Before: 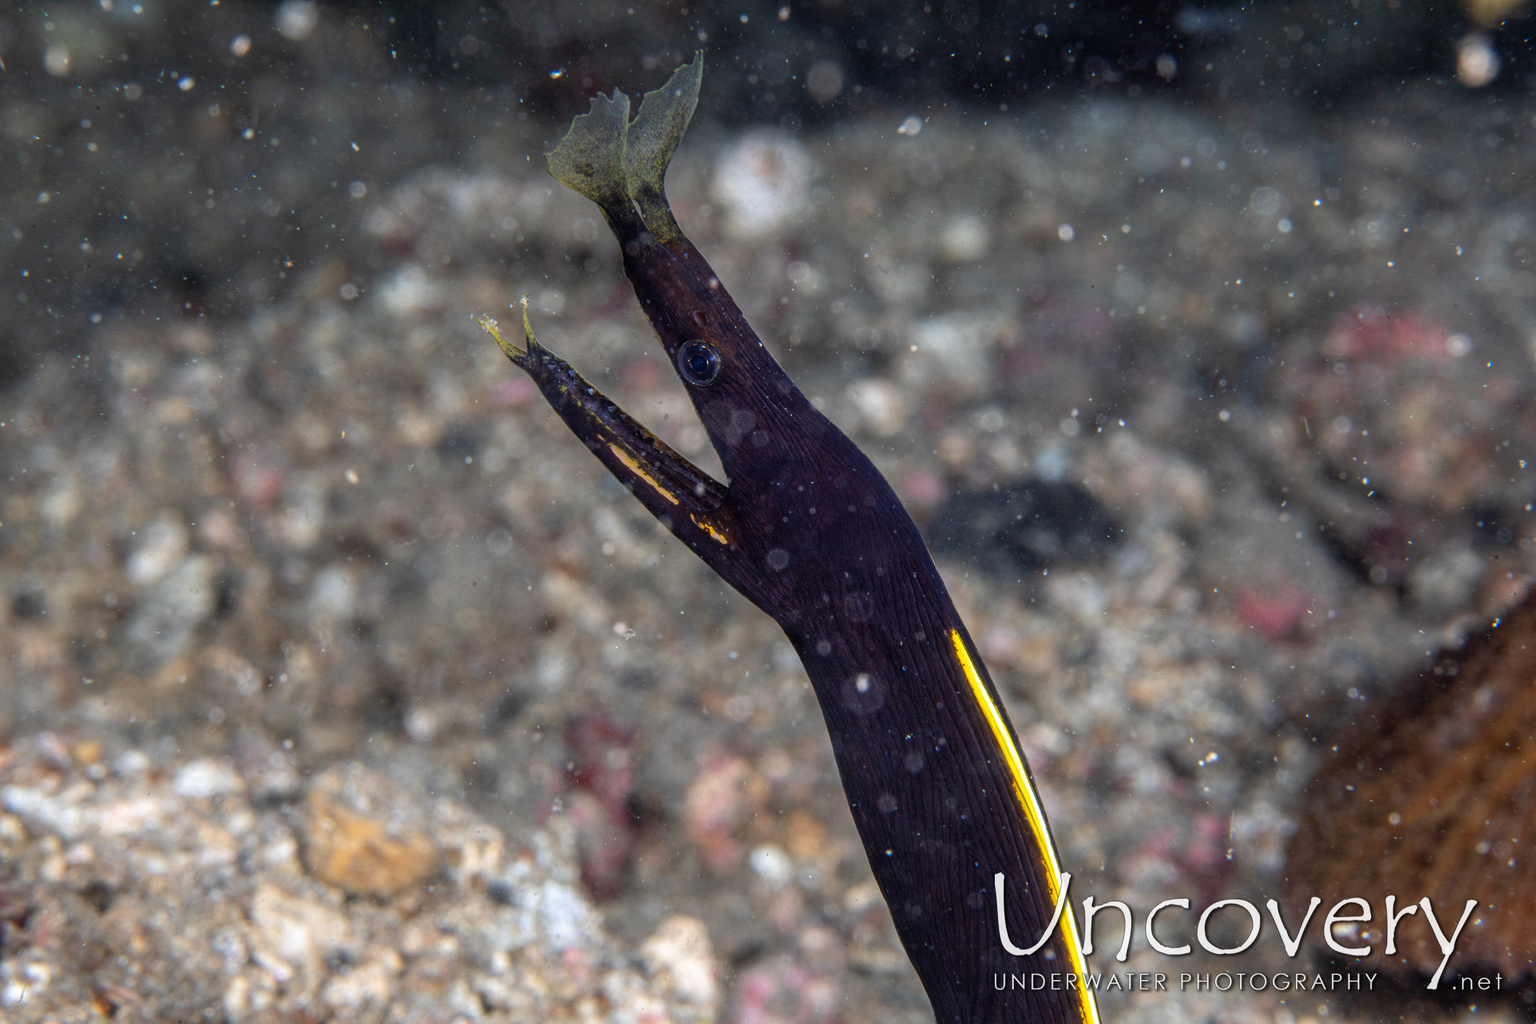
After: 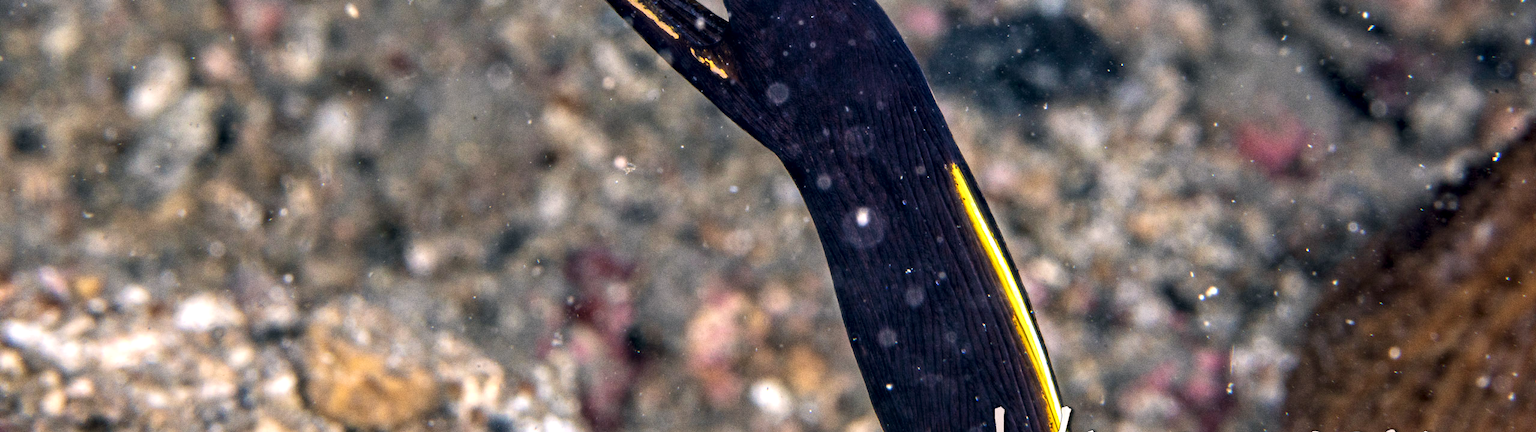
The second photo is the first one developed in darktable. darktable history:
velvia: on, module defaults
color correction: highlights a* 5.38, highlights b* 5.3, shadows a* -4.26, shadows b* -5.11
crop: top 45.551%, bottom 12.262%
contrast equalizer: y [[0.511, 0.558, 0.631, 0.632, 0.559, 0.512], [0.5 ×6], [0.507, 0.559, 0.627, 0.644, 0.647, 0.647], [0 ×6], [0 ×6]]
grain: strength 26%
